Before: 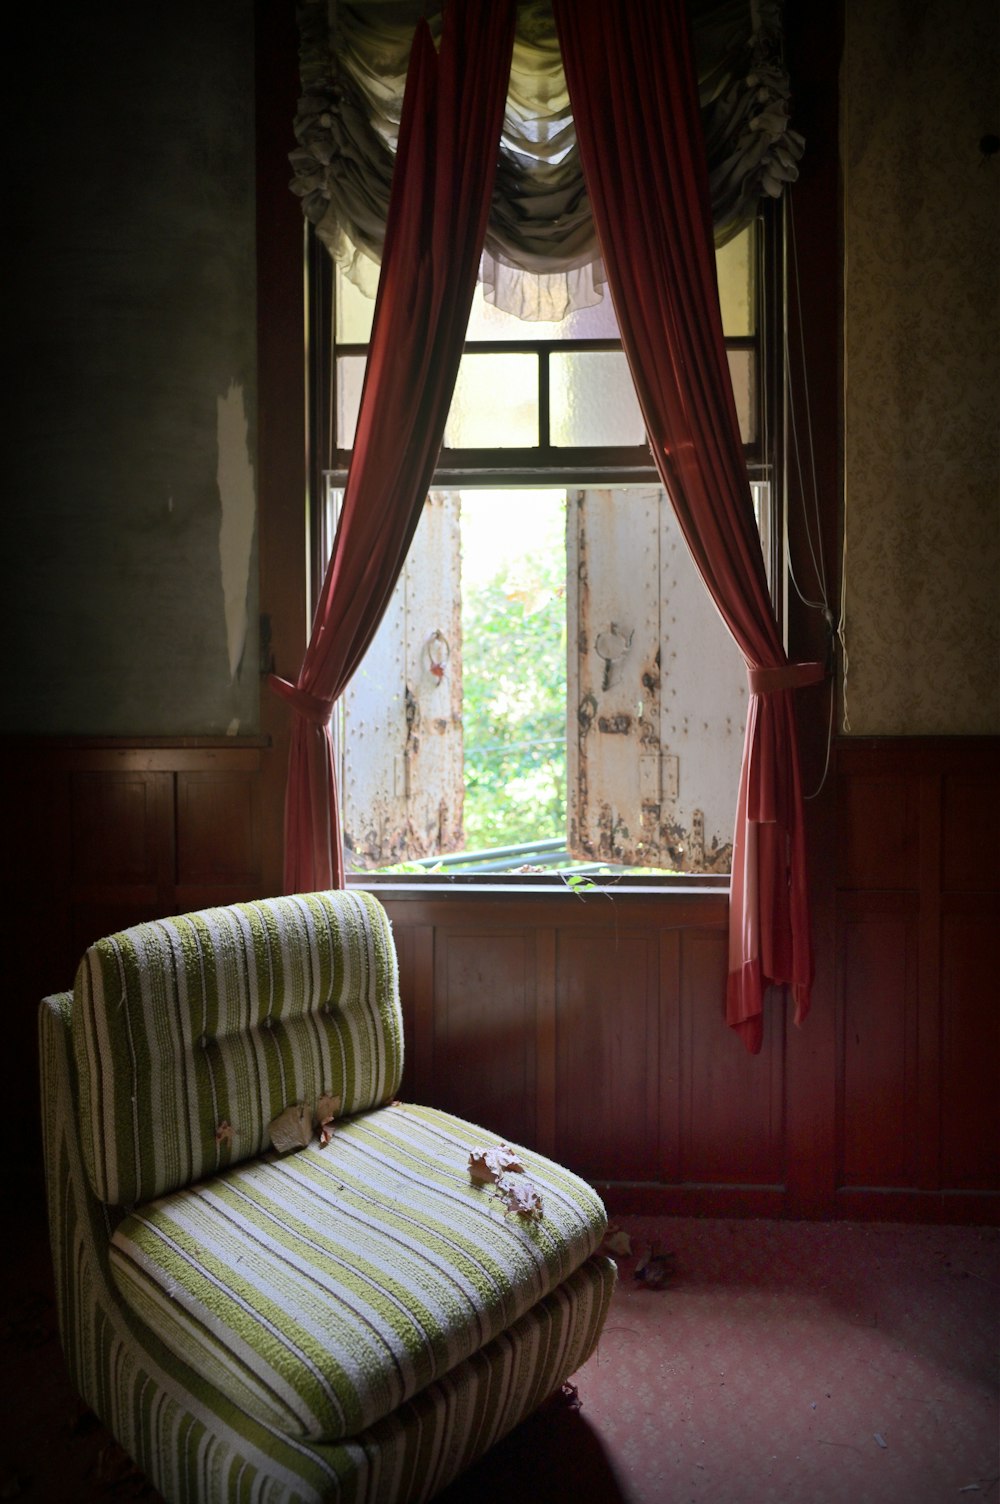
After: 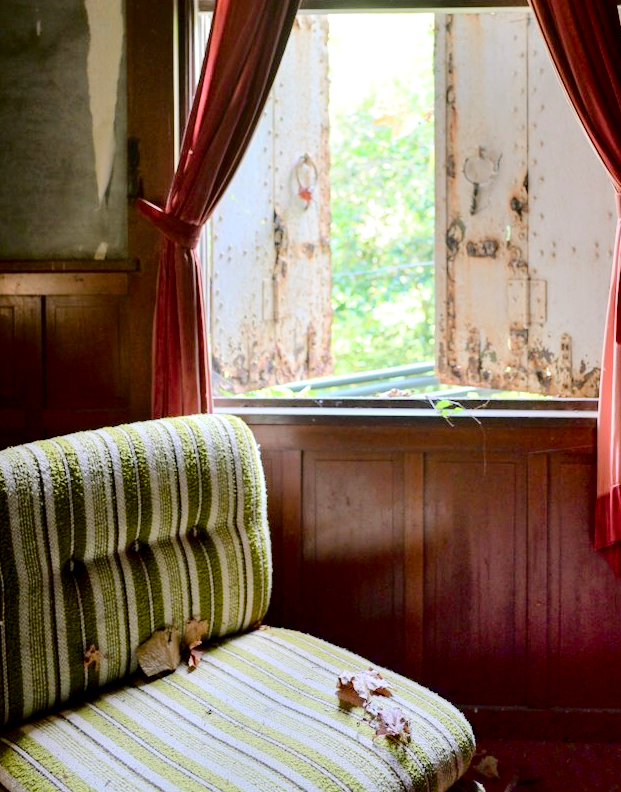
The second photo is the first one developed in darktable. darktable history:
crop: left 13.283%, top 31.715%, right 24.586%, bottom 15.597%
color balance rgb: linear chroma grading › global chroma 20.262%, perceptual saturation grading › global saturation 20%, perceptual saturation grading › highlights -50.356%, perceptual saturation grading › shadows 30.661%
tone curve: curves: ch0 [(0, 0) (0.003, 0.013) (0.011, 0.012) (0.025, 0.011) (0.044, 0.016) (0.069, 0.029) (0.1, 0.045) (0.136, 0.074) (0.177, 0.123) (0.224, 0.207) (0.277, 0.313) (0.335, 0.414) (0.399, 0.509) (0.468, 0.599) (0.543, 0.663) (0.623, 0.728) (0.709, 0.79) (0.801, 0.854) (0.898, 0.925) (1, 1)], color space Lab, independent channels, preserve colors none
contrast brightness saturation: contrast 0.035, brightness 0.067, saturation 0.129
local contrast: highlights 27%, shadows 78%, midtone range 0.743
